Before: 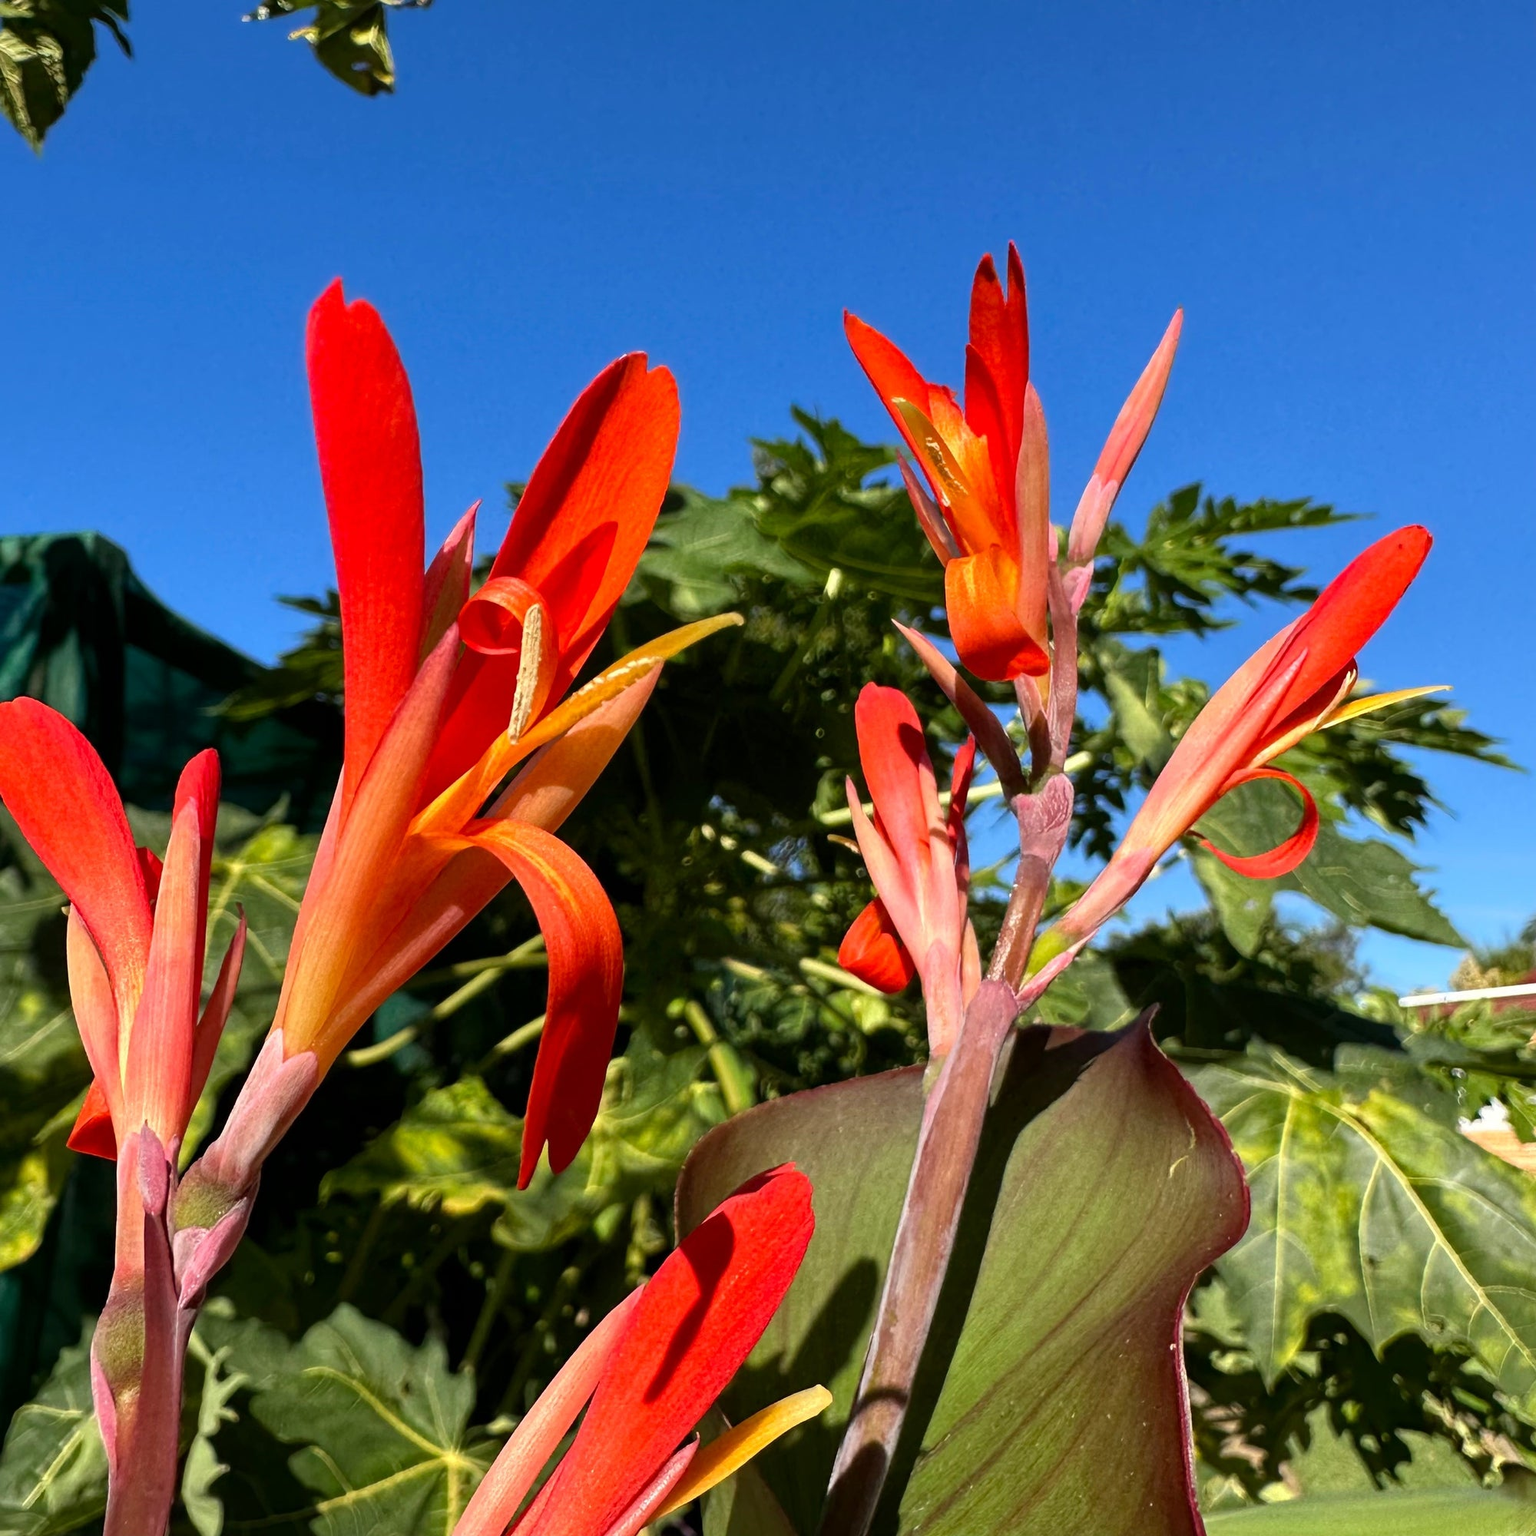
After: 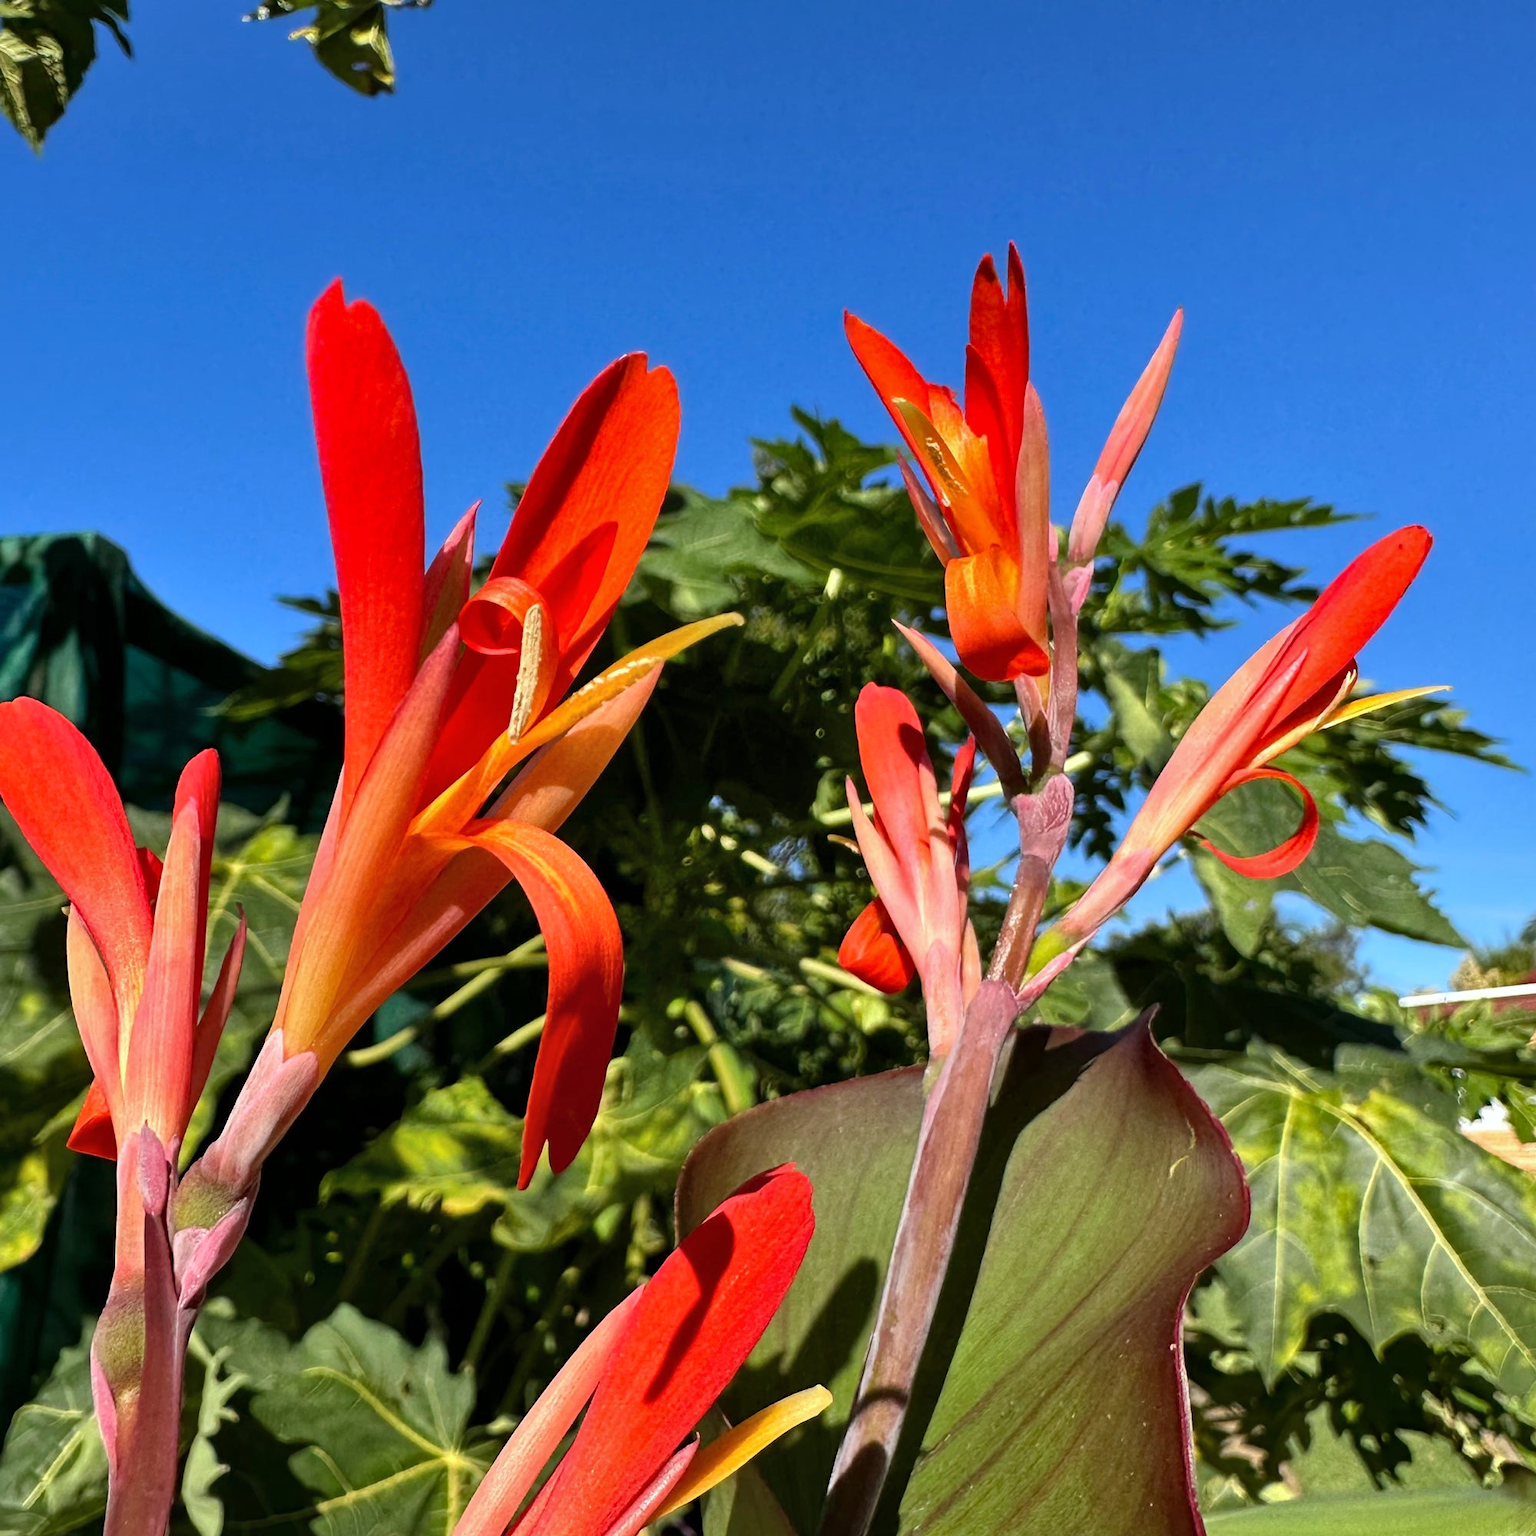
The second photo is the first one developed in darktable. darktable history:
tone equalizer: on, module defaults
shadows and highlights: soften with gaussian
white balance: red 0.982, blue 1.018
